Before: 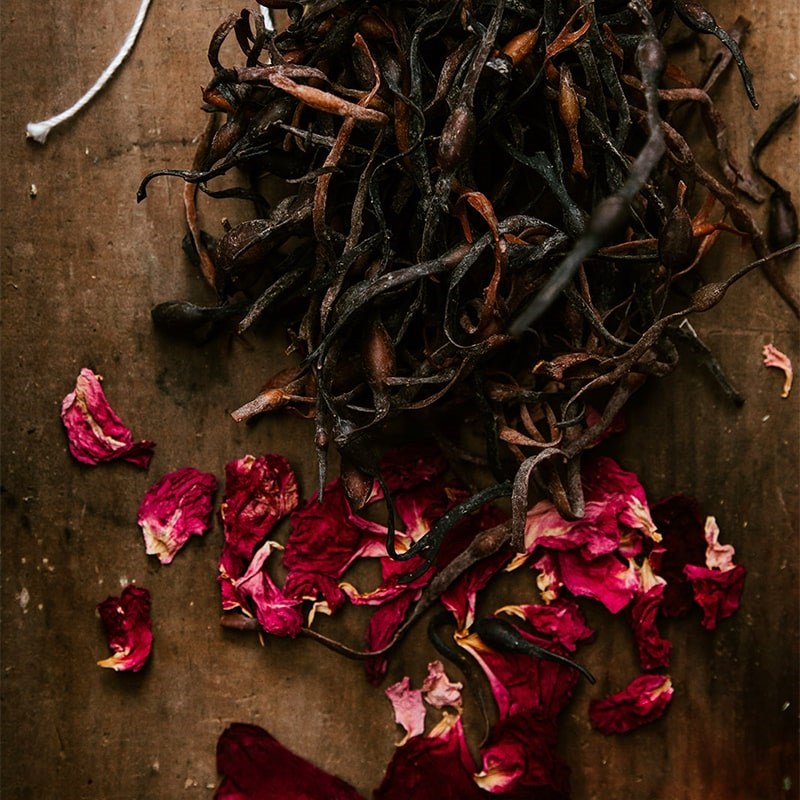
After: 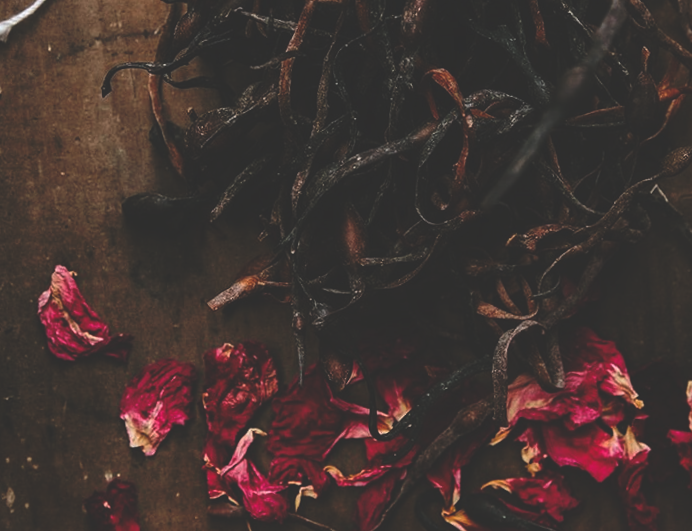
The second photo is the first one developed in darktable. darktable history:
rotate and perspective: rotation -3°, crop left 0.031, crop right 0.968, crop top 0.07, crop bottom 0.93
rgb curve: curves: ch0 [(0, 0.186) (0.314, 0.284) (0.775, 0.708) (1, 1)], compensate middle gray true, preserve colors none
crop and rotate: left 2.425%, top 11.305%, right 9.6%, bottom 15.08%
